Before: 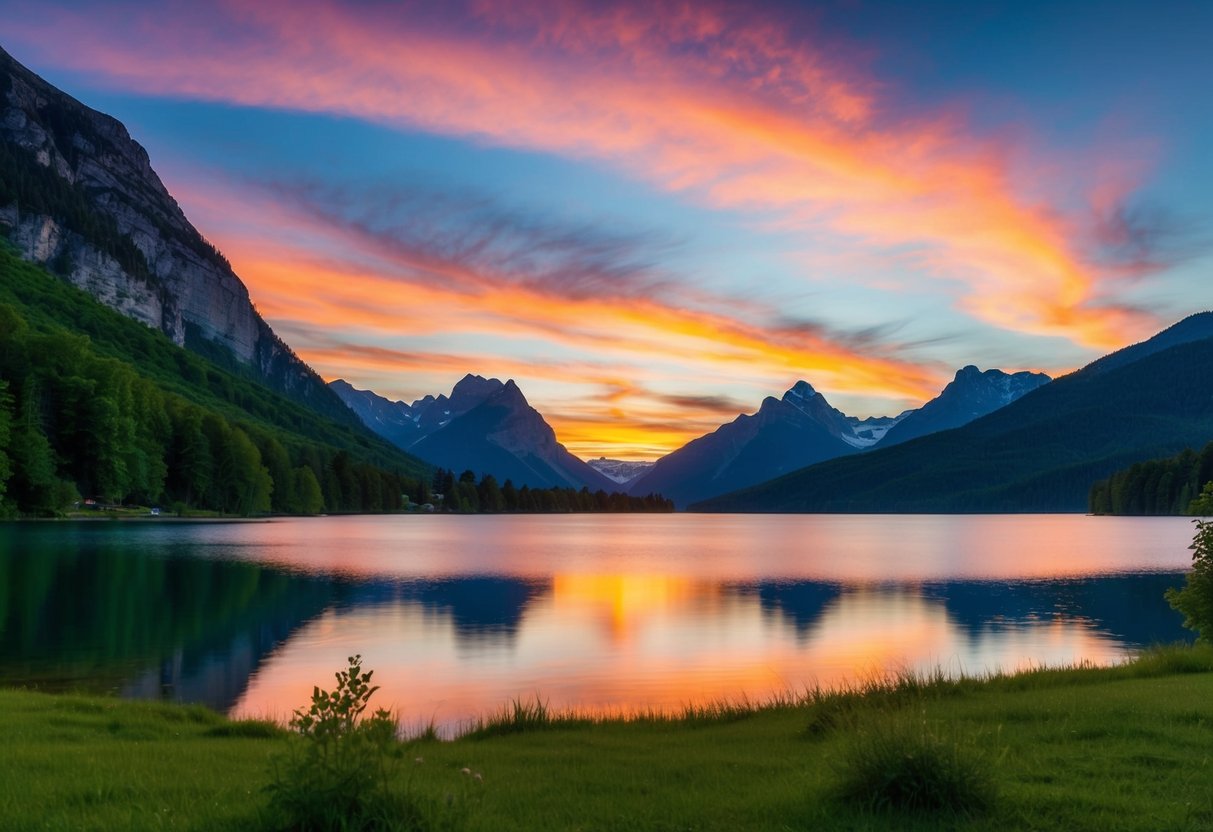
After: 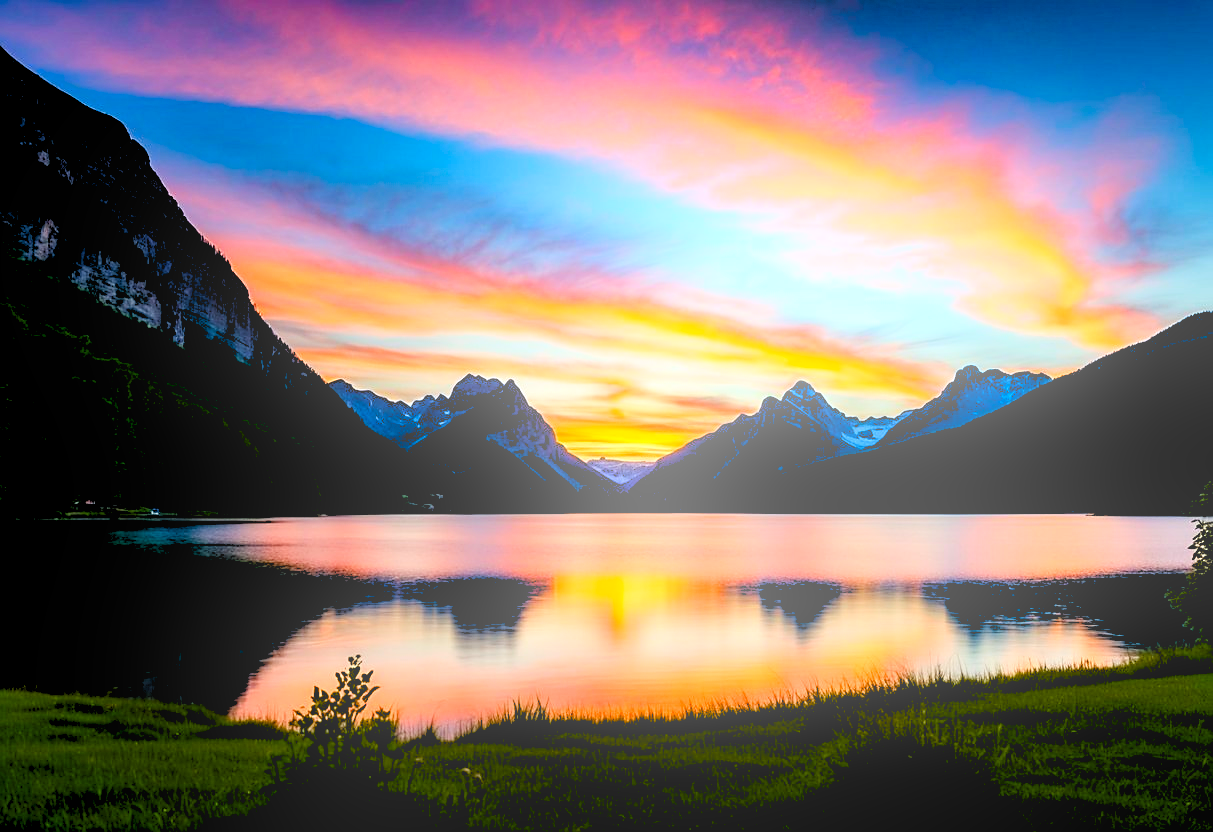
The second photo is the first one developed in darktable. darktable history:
contrast brightness saturation: contrast 0.07, brightness -0.14, saturation 0.11
bloom: on, module defaults
sharpen: on, module defaults
color balance rgb: shadows lift › luminance -20%, power › hue 72.24°, highlights gain › luminance 15%, global offset › hue 171.6°, perceptual saturation grading › global saturation 14.09%, perceptual saturation grading › highlights -25%, perceptual saturation grading › shadows 25%, global vibrance 25%, contrast 10%
white balance: red 0.978, blue 0.999
rgb levels: levels [[0.027, 0.429, 0.996], [0, 0.5, 1], [0, 0.5, 1]]
